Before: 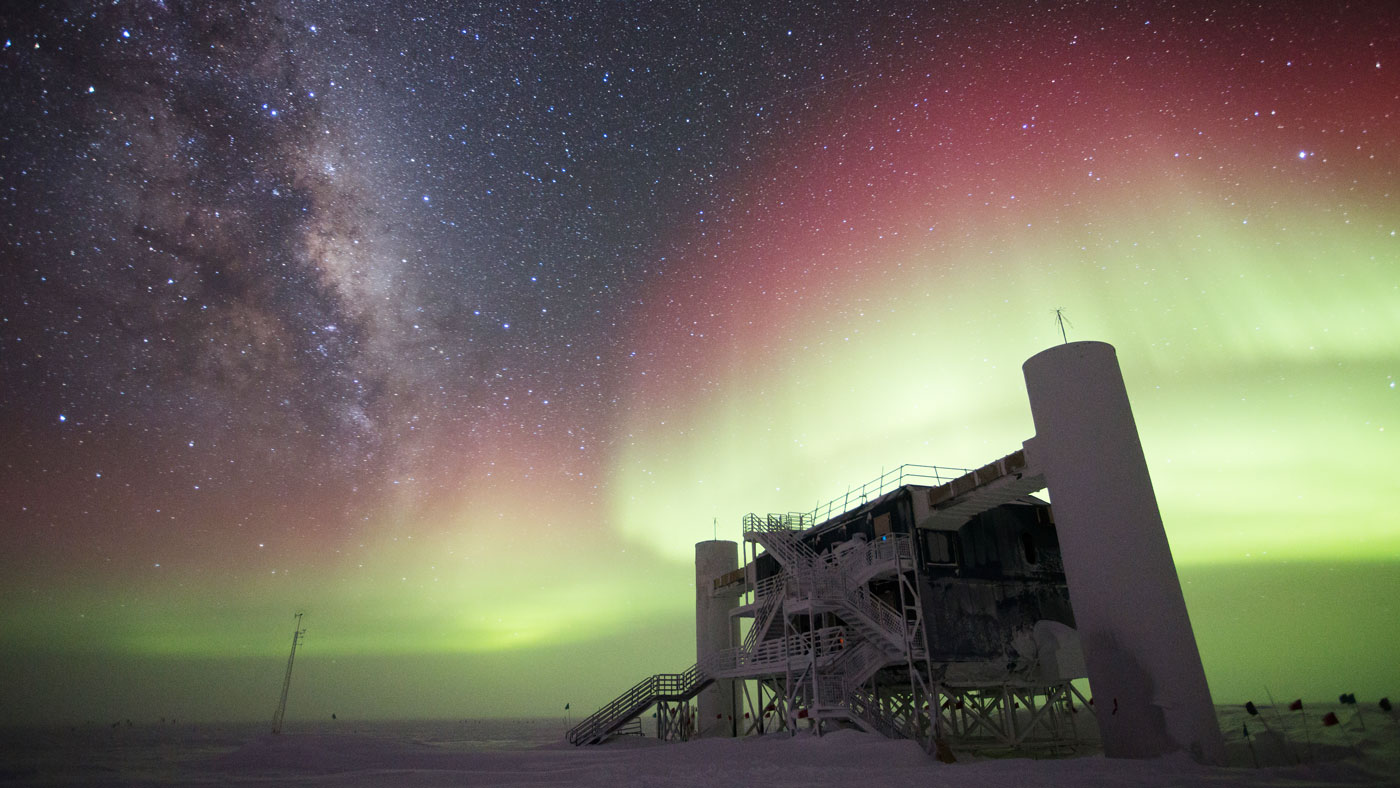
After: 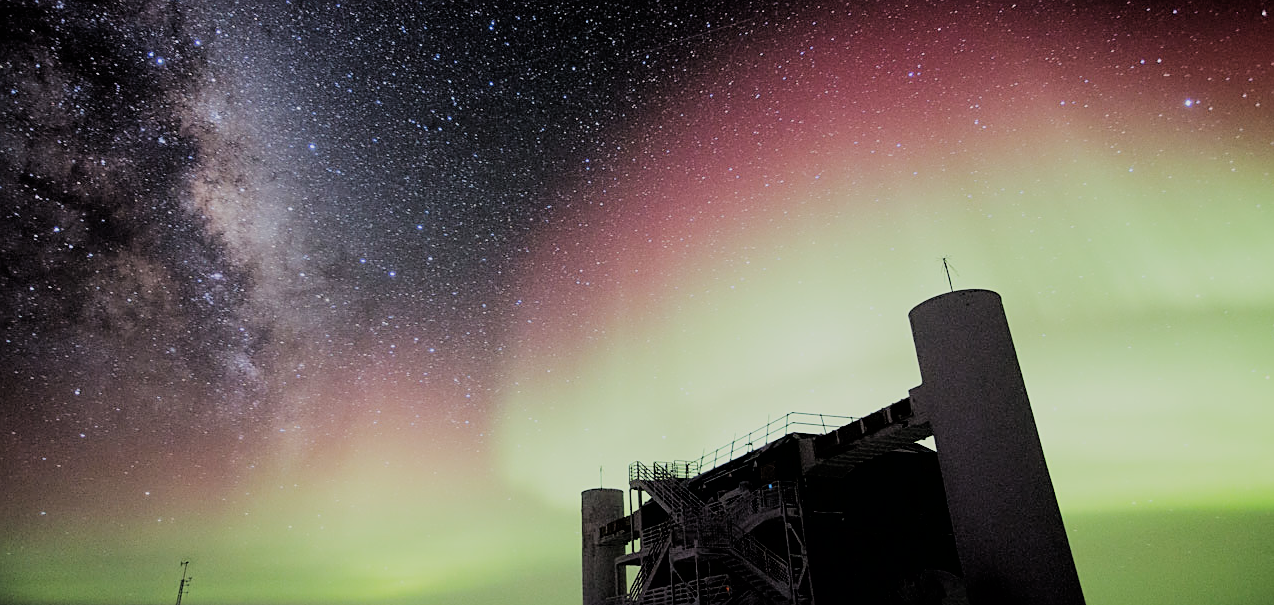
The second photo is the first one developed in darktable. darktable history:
sharpen: on, module defaults
crop: left 8.155%, top 6.611%, bottom 15.385%
filmic rgb: black relative exposure -3.21 EV, white relative exposure 7.02 EV, hardness 1.46, contrast 1.35
